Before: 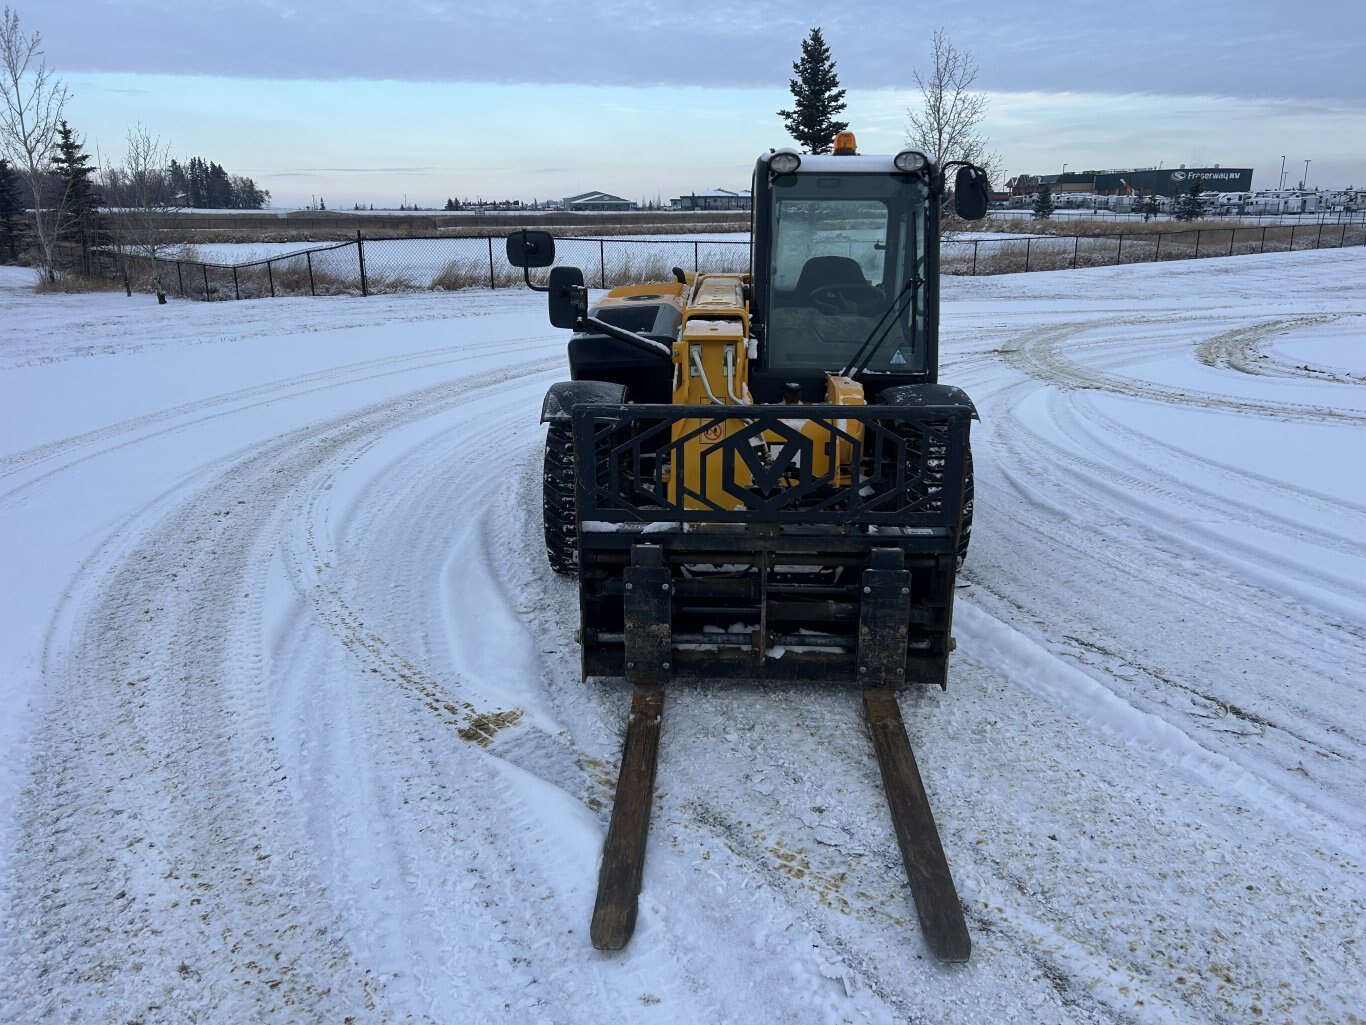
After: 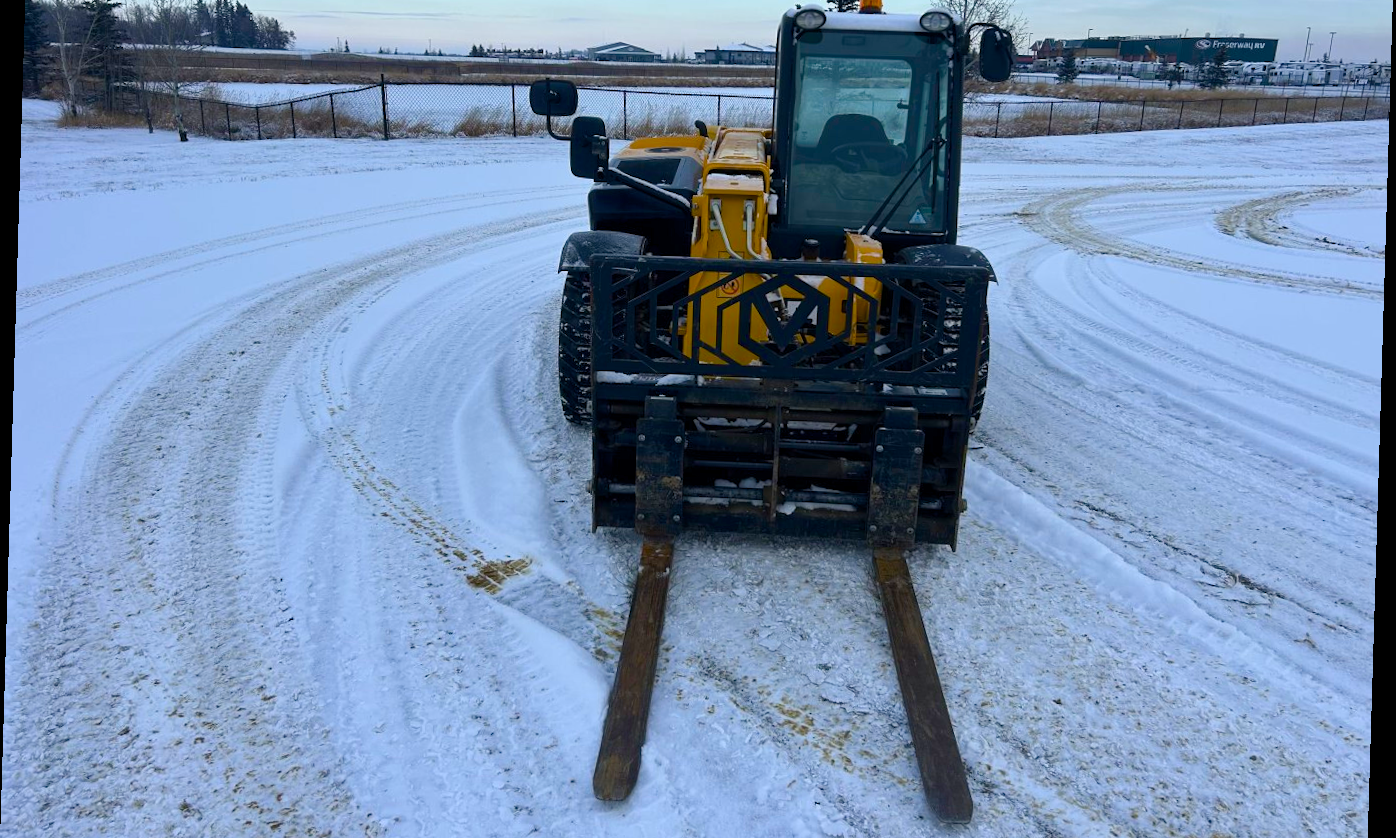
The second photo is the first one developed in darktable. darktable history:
color balance rgb: perceptual saturation grading › global saturation 20%, perceptual saturation grading › highlights -25%, perceptual saturation grading › shadows 25%, global vibrance 50%
crop and rotate: top 15.774%, bottom 5.506%
rotate and perspective: rotation 1.72°, automatic cropping off
